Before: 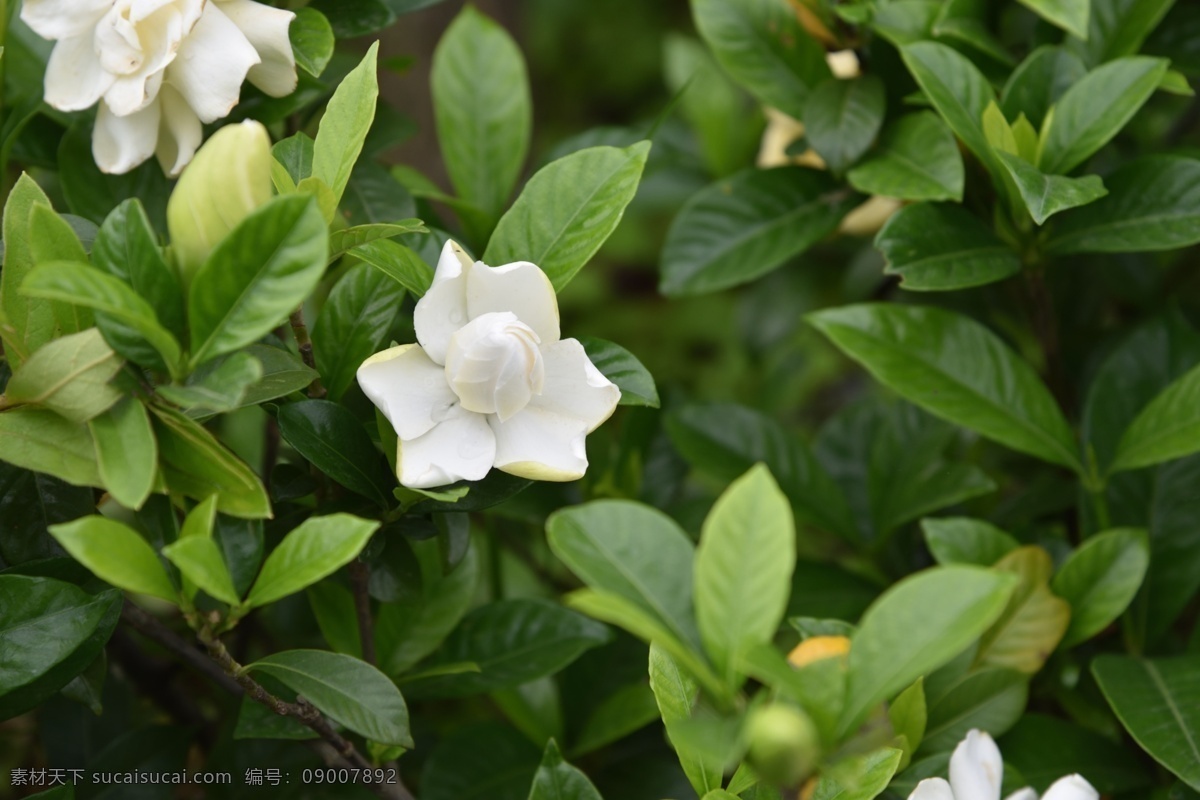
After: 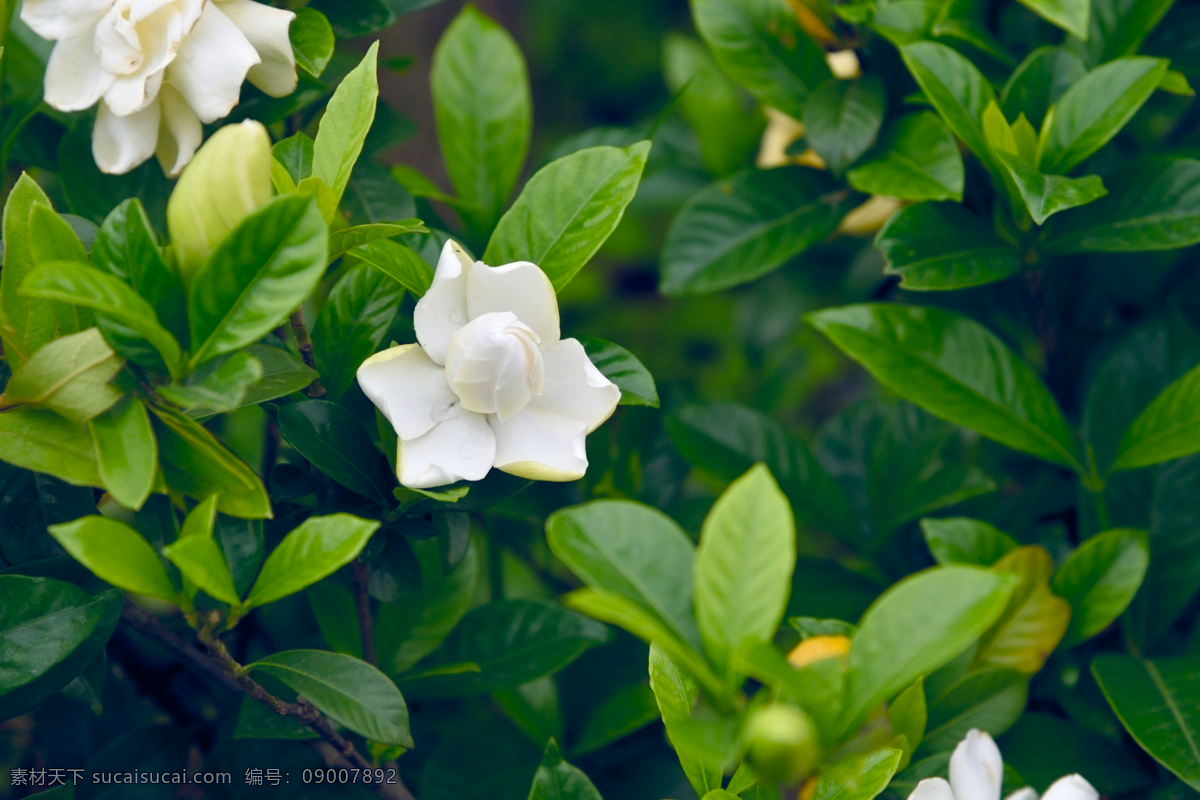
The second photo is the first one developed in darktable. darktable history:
color balance rgb: shadows lift › hue 86.7°, global offset › chroma 0.246%, global offset › hue 258.12°, linear chroma grading › global chroma 9.78%, perceptual saturation grading › global saturation 24.221%, perceptual saturation grading › highlights -23.637%, perceptual saturation grading › mid-tones 23.77%, perceptual saturation grading › shadows 39.737%
